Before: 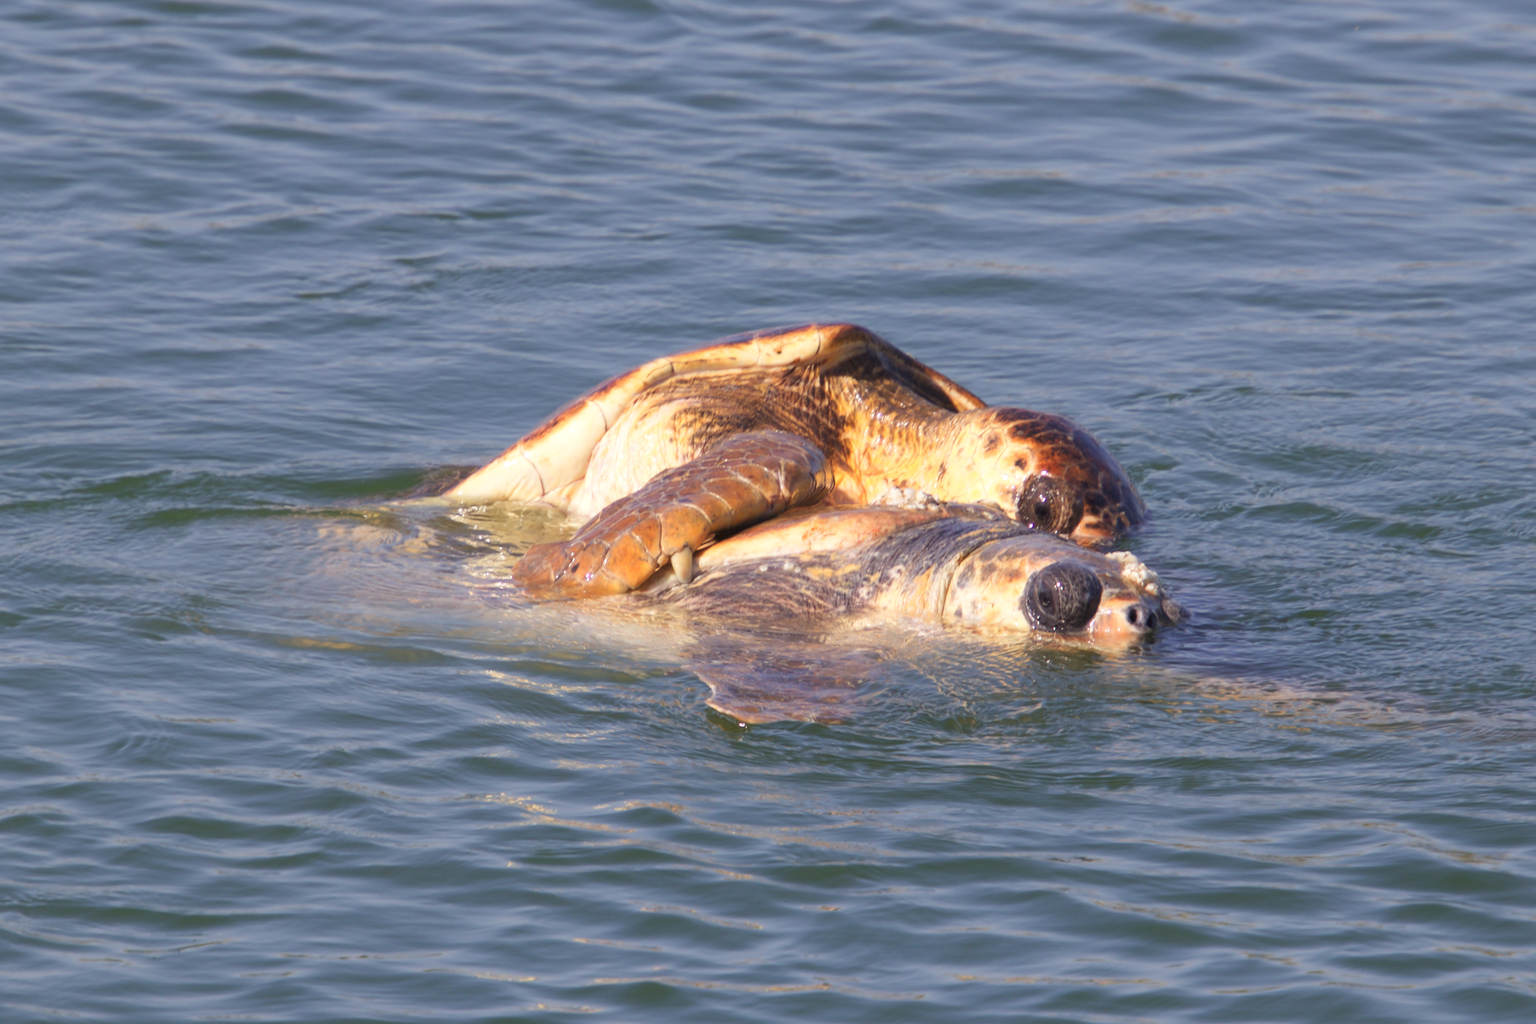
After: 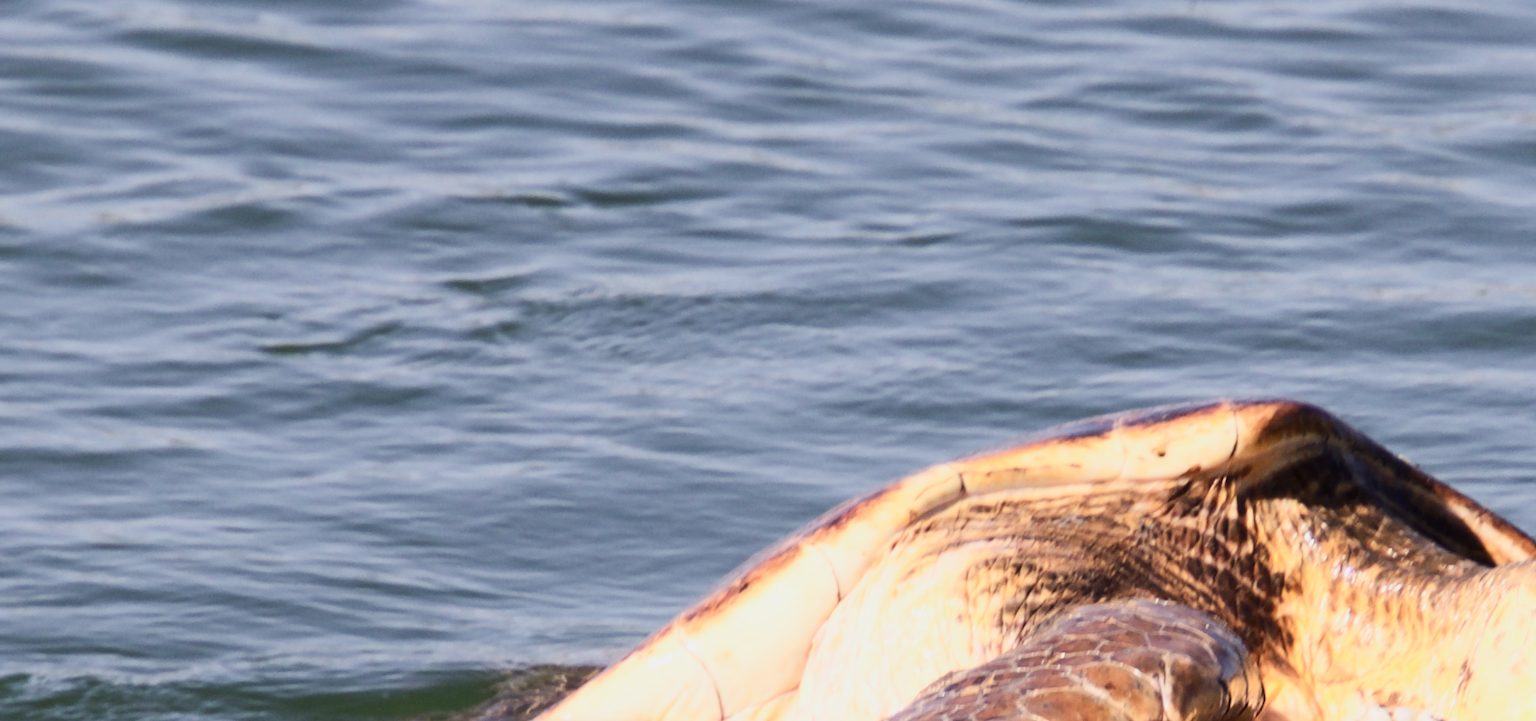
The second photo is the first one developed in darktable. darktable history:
crop: left 10.175%, top 10.613%, right 36.153%, bottom 51.552%
contrast brightness saturation: contrast 0.394, brightness 0.109
filmic rgb: black relative exposure -7.1 EV, white relative exposure 5.35 EV, threshold 5.98 EV, hardness 3.02, enable highlight reconstruction true
